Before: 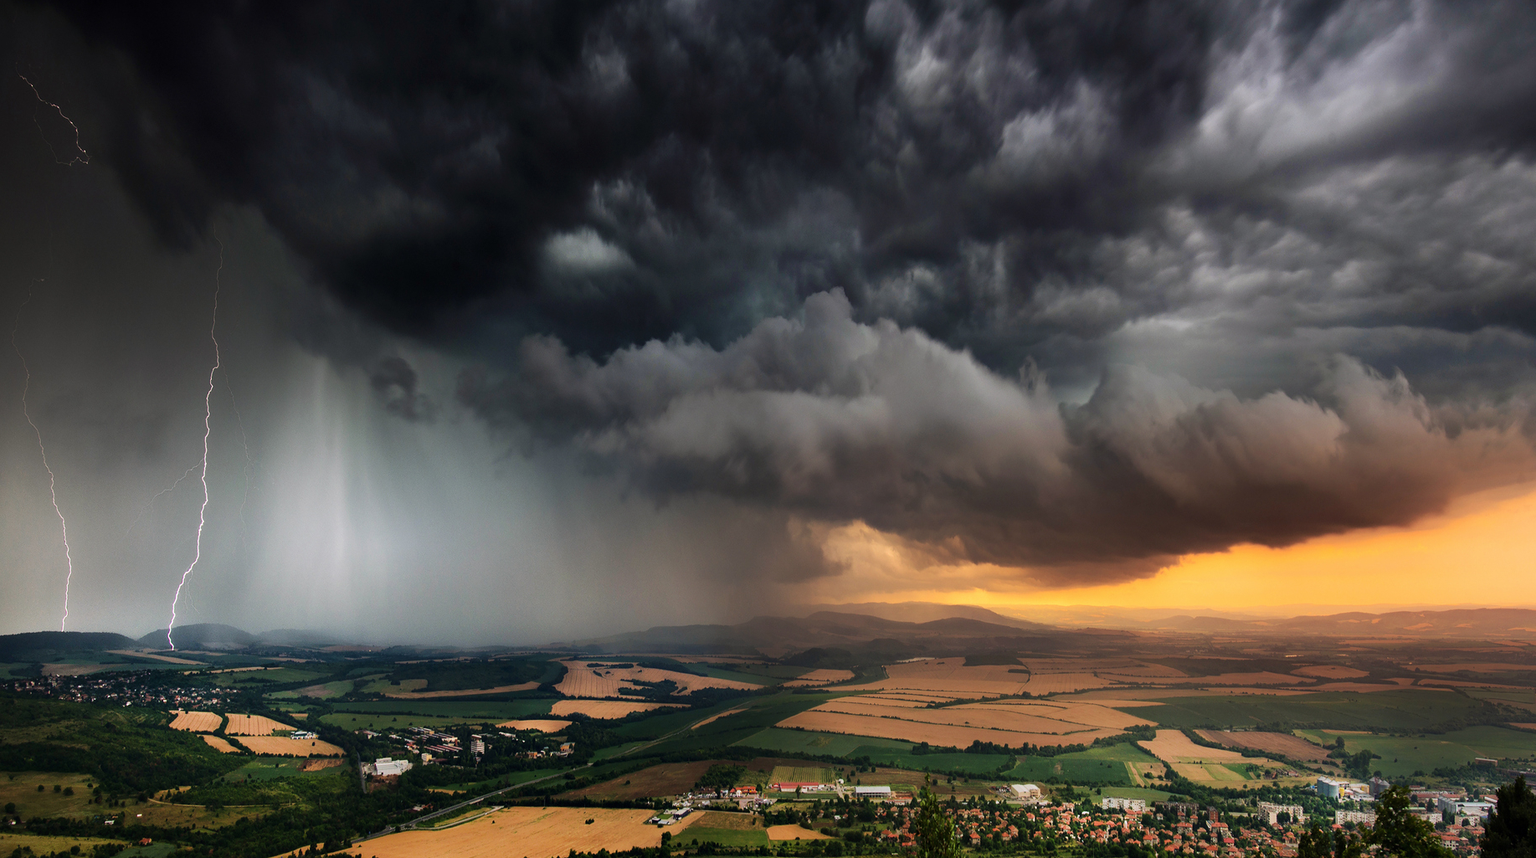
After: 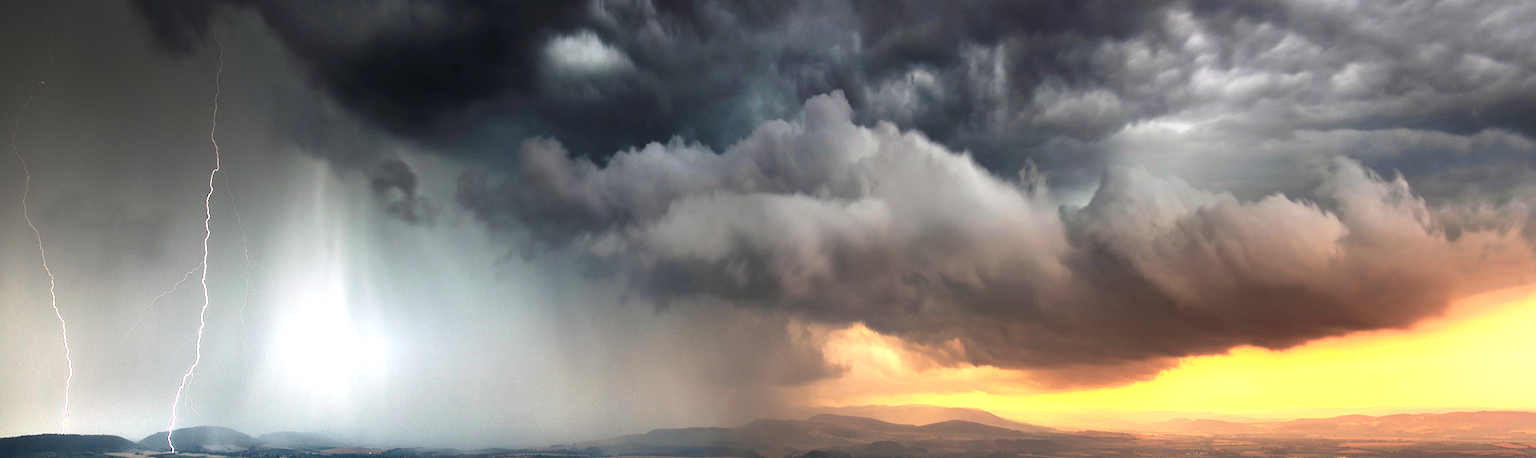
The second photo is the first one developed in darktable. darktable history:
crop and rotate: top 23.043%, bottom 23.437%
exposure: black level correction 0, exposure 1.1 EV, compensate exposure bias true, compensate highlight preservation false
